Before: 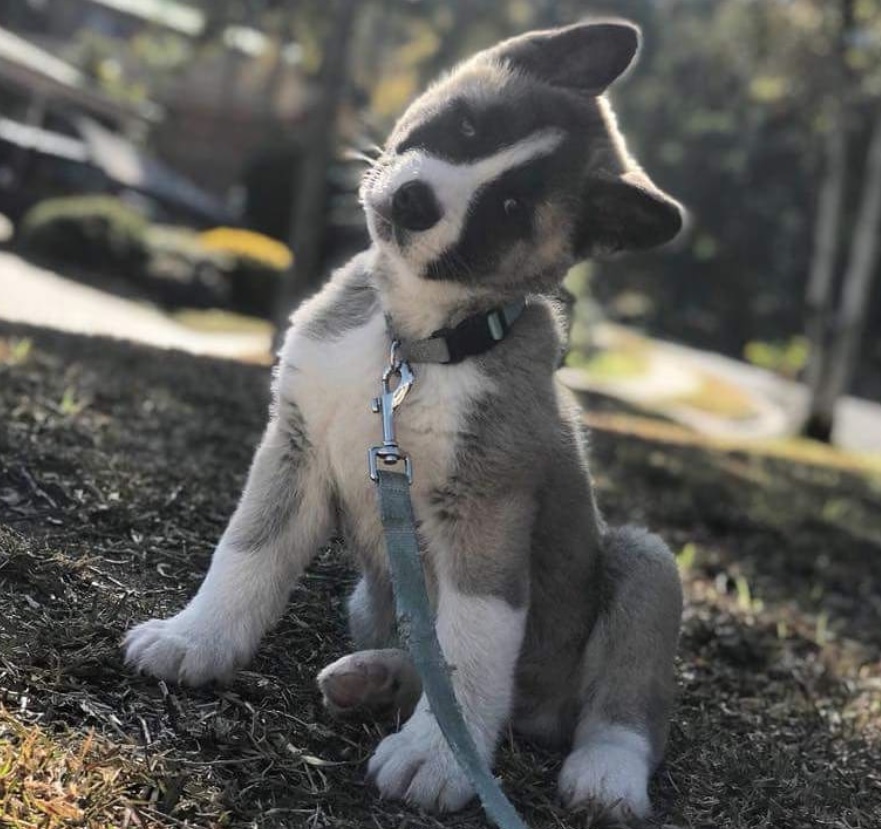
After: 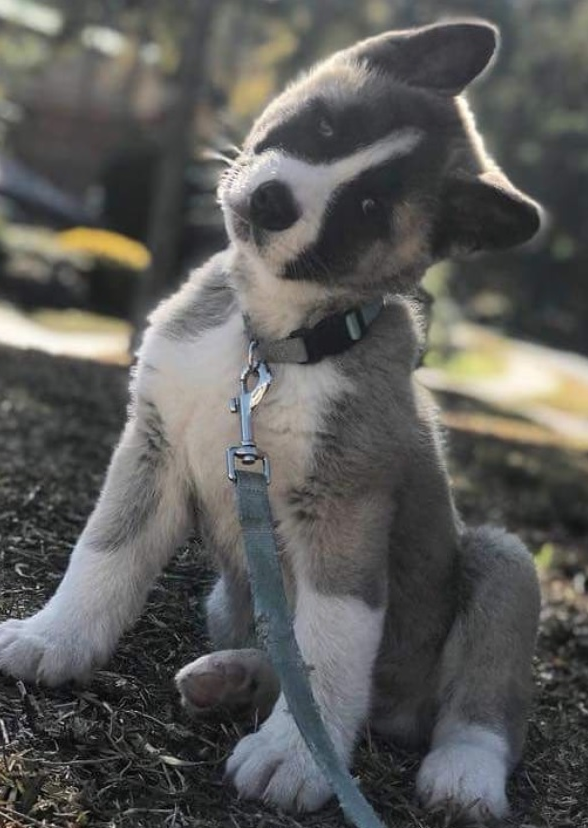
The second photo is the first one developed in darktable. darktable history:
crop and rotate: left 16.159%, right 17.025%
